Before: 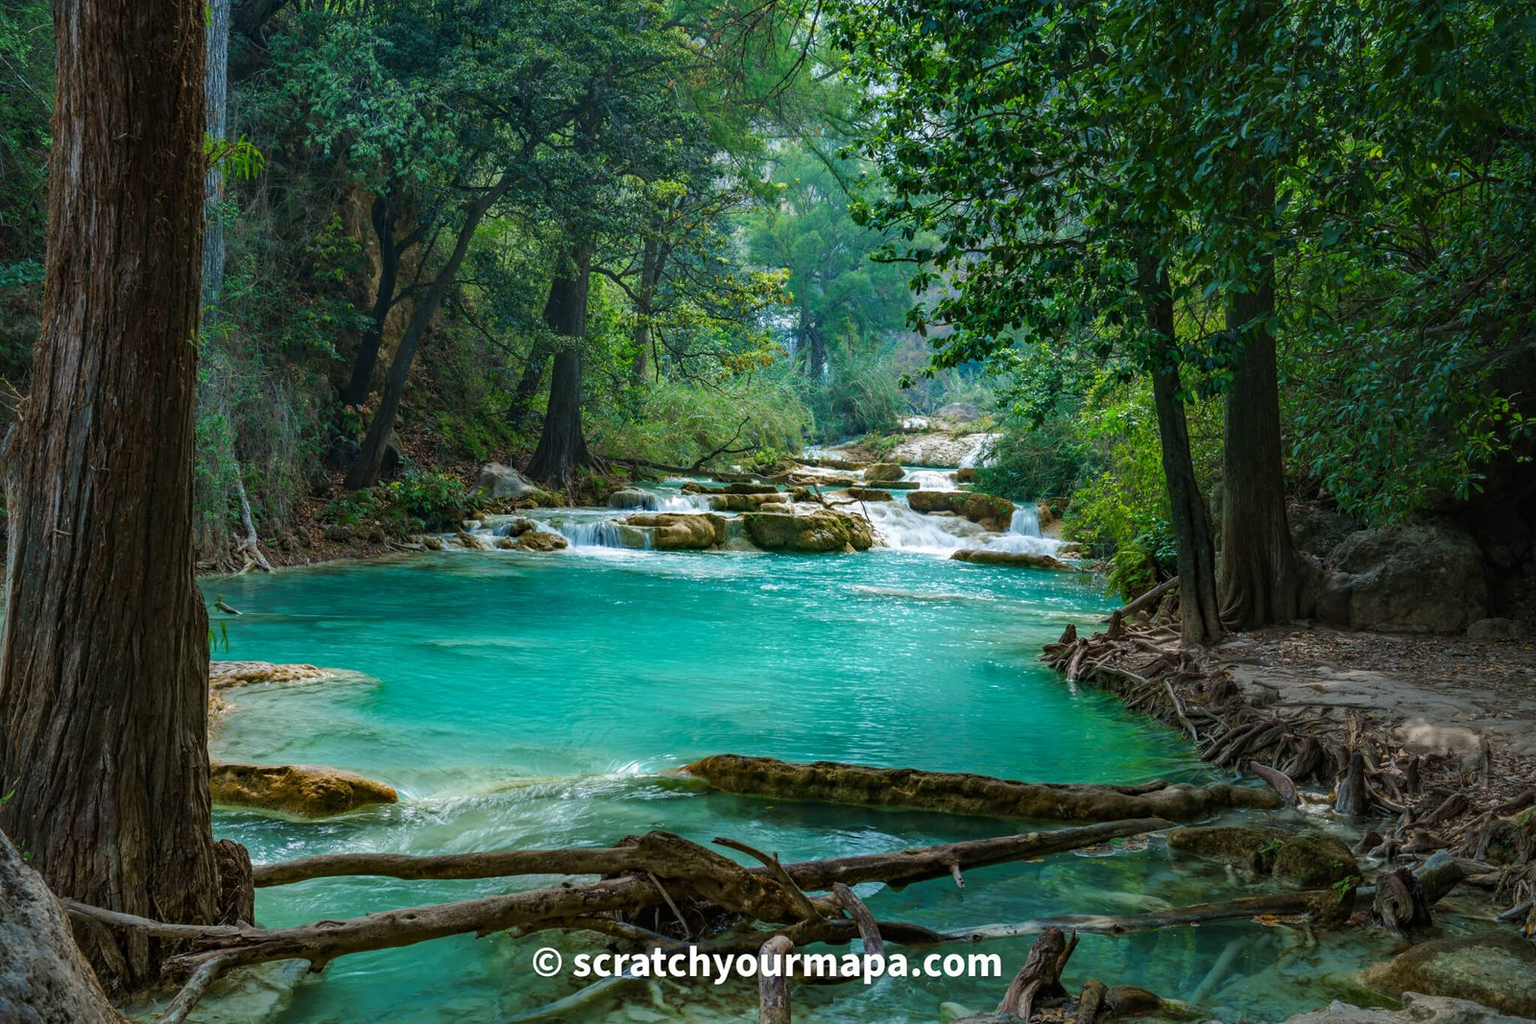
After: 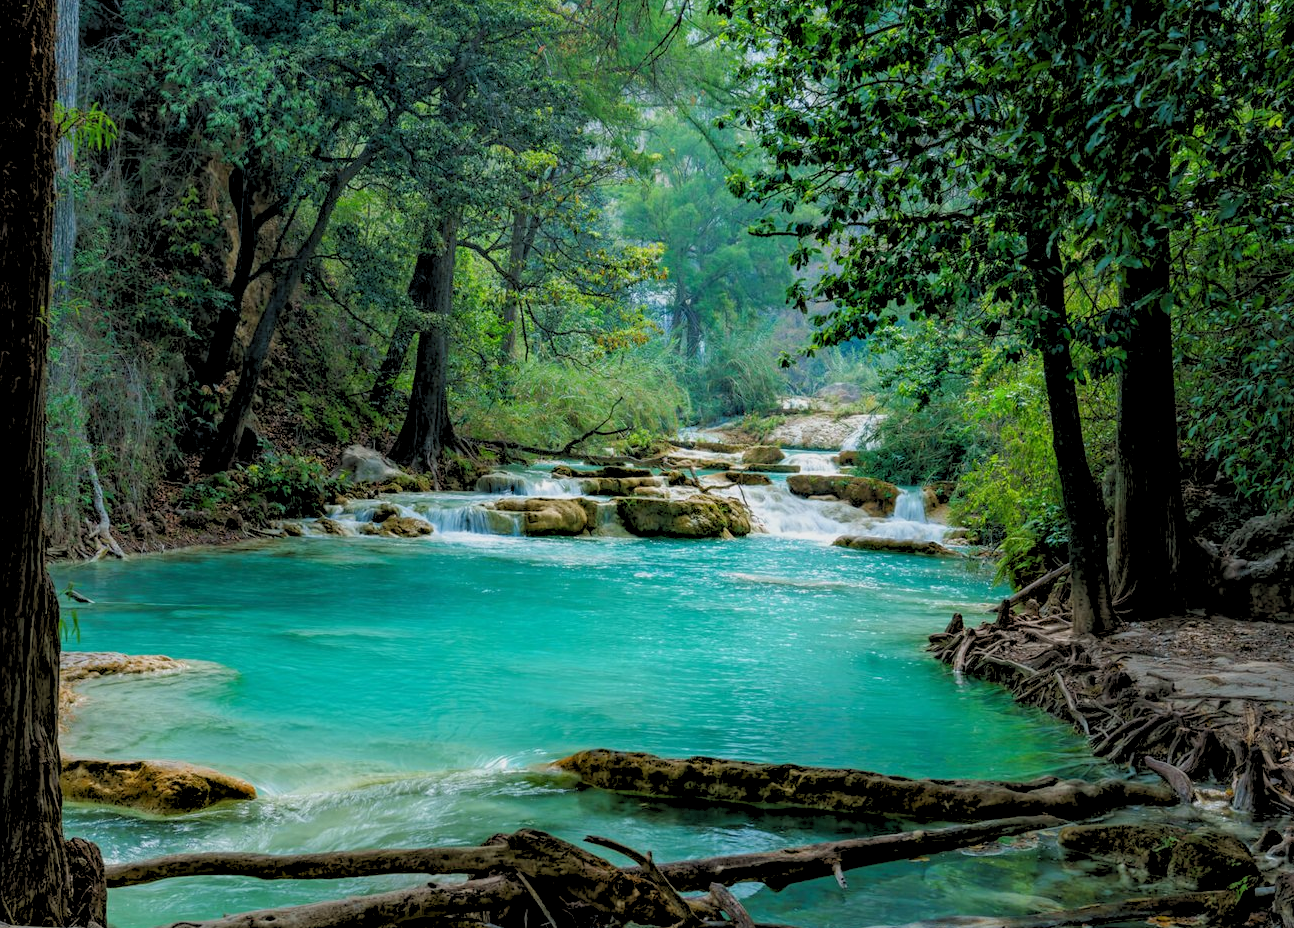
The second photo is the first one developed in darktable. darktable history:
rgb levels: preserve colors sum RGB, levels [[0.038, 0.433, 0.934], [0, 0.5, 1], [0, 0.5, 1]]
crop: left 9.929%, top 3.475%, right 9.188%, bottom 9.529%
